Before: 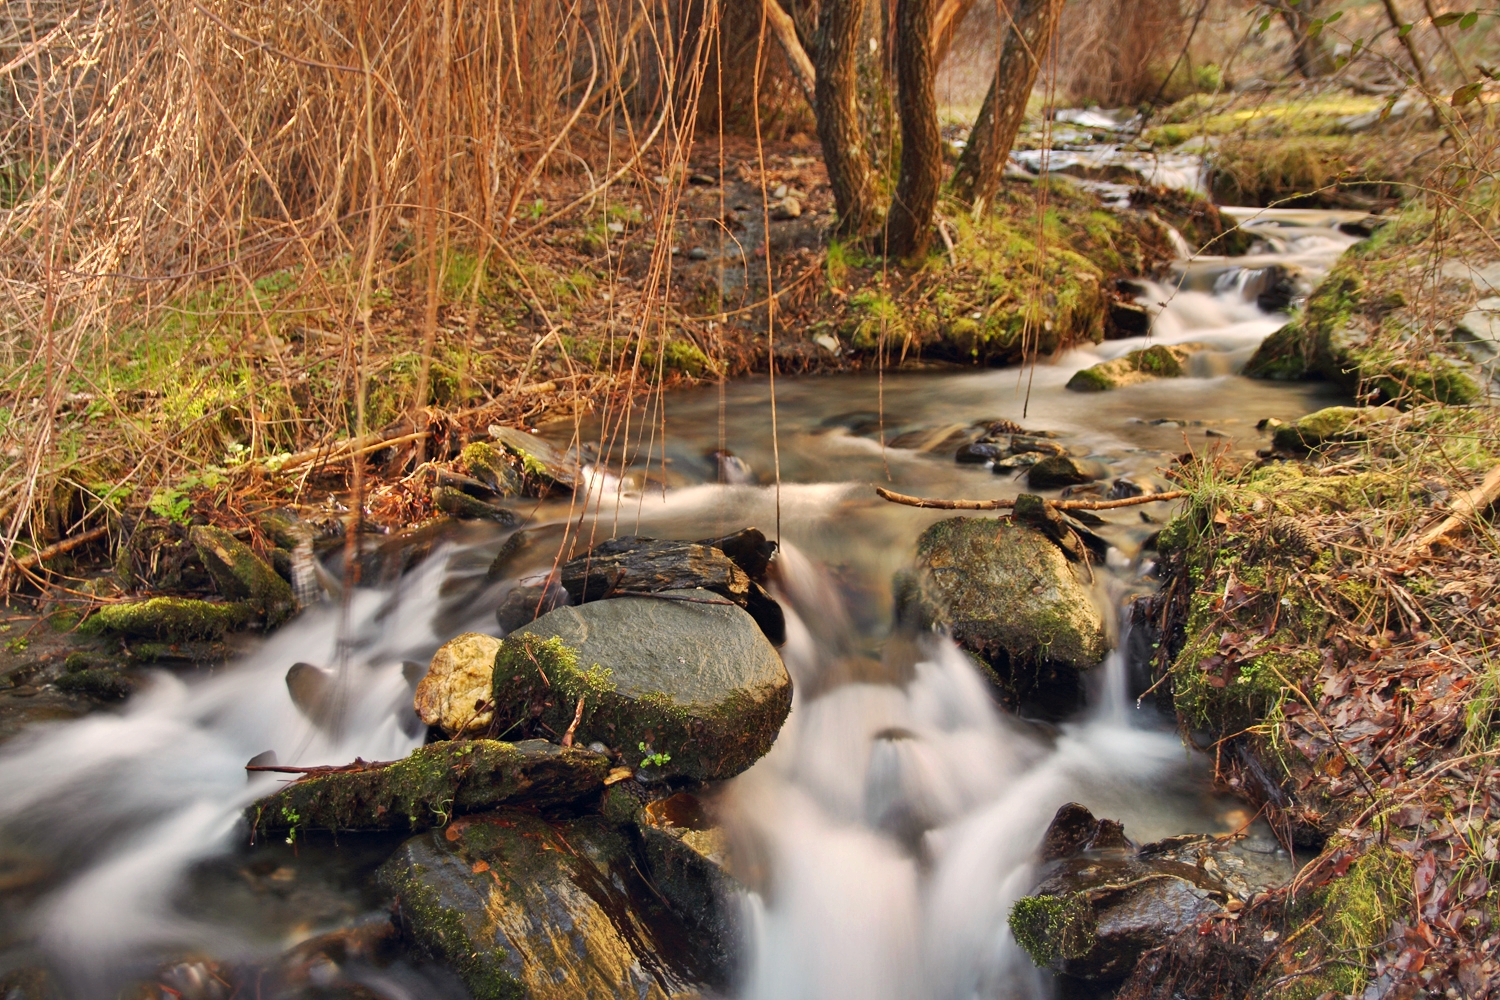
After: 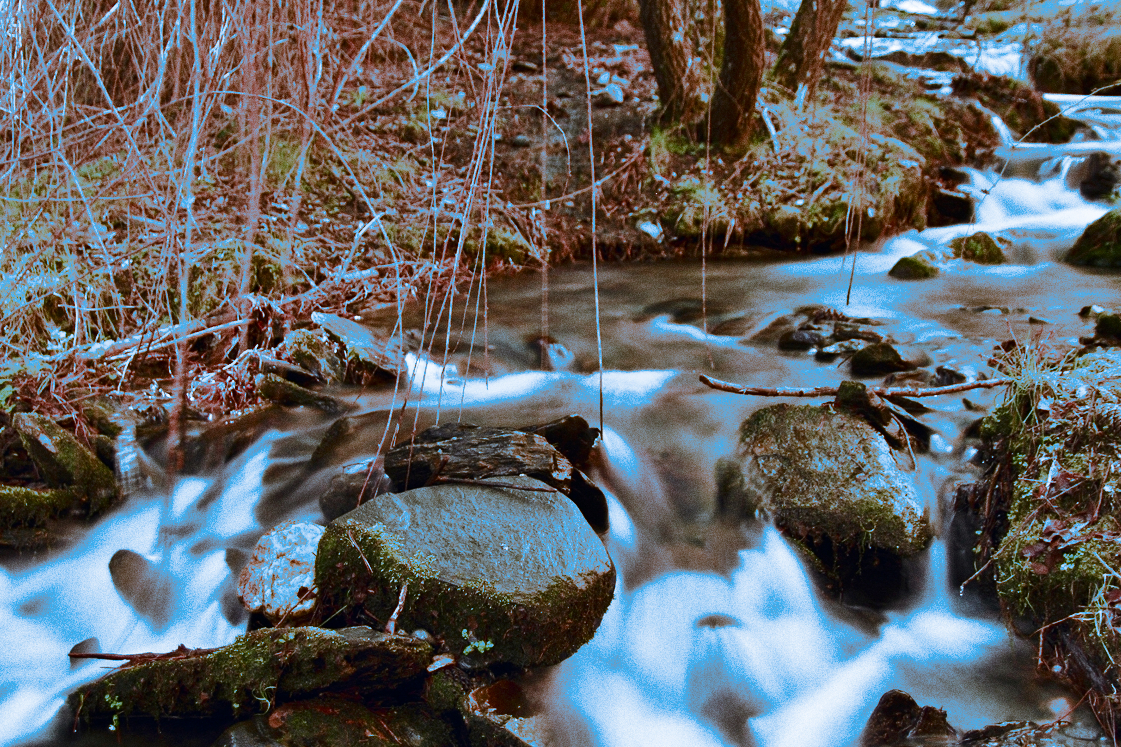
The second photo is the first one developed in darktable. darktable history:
contrast brightness saturation: contrast 0.28
crop and rotate: left 11.831%, top 11.346%, right 13.429%, bottom 13.899%
grain: coarseness 0.09 ISO, strength 40%
split-toning: shadows › hue 220°, shadows › saturation 0.64, highlights › hue 220°, highlights › saturation 0.64, balance 0, compress 5.22%
